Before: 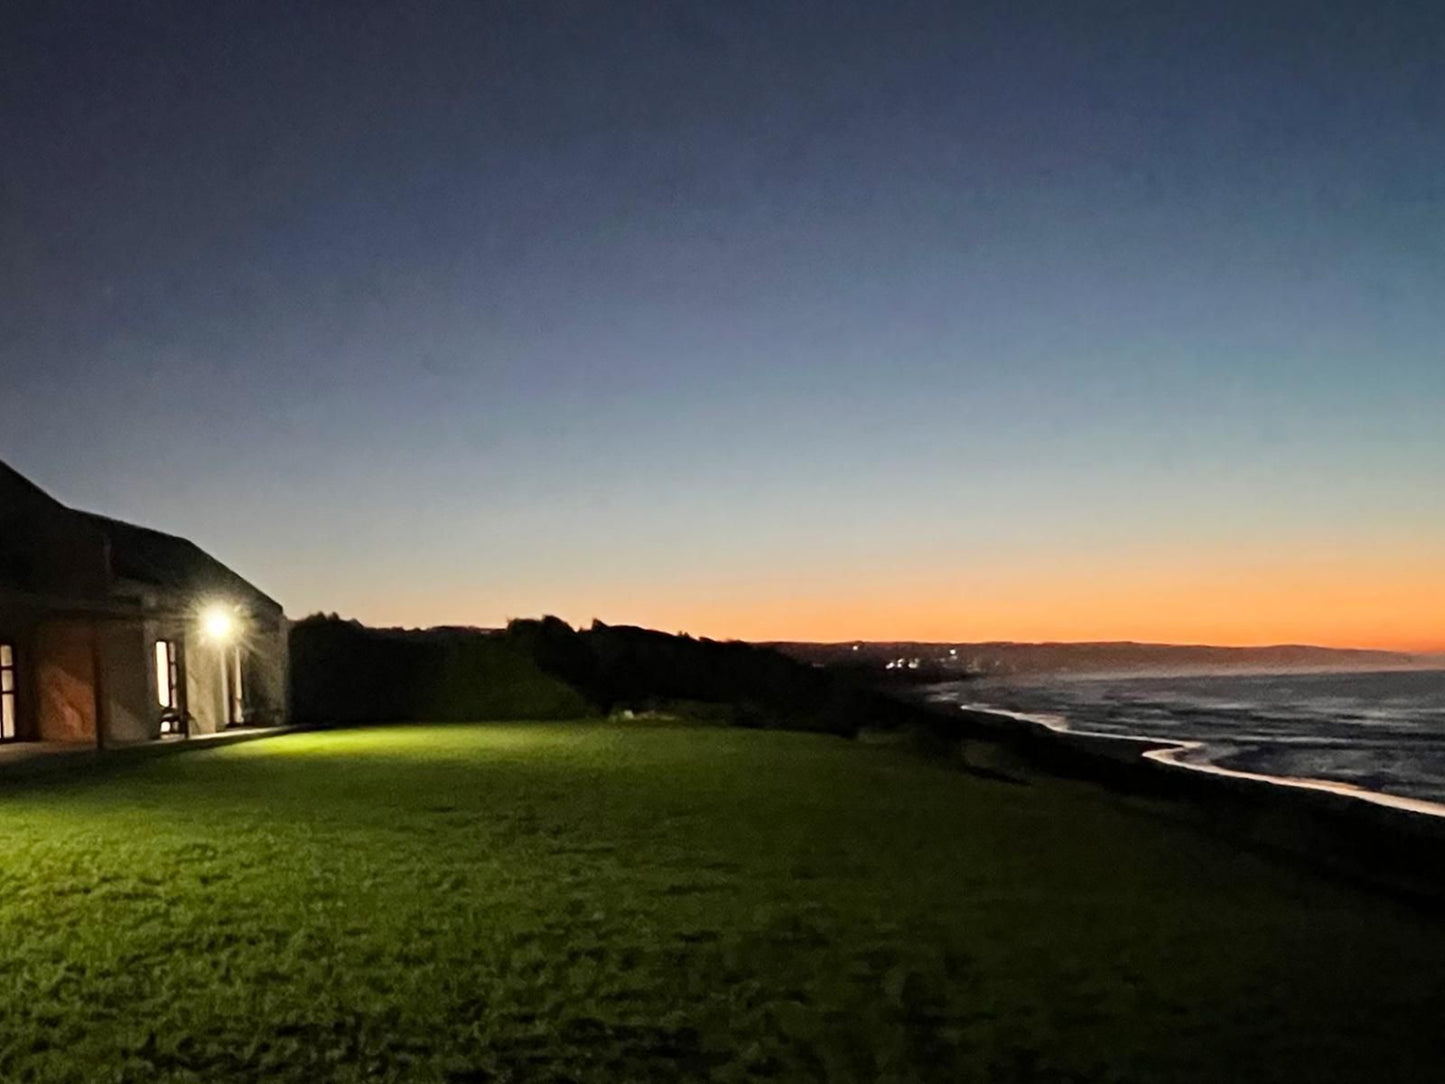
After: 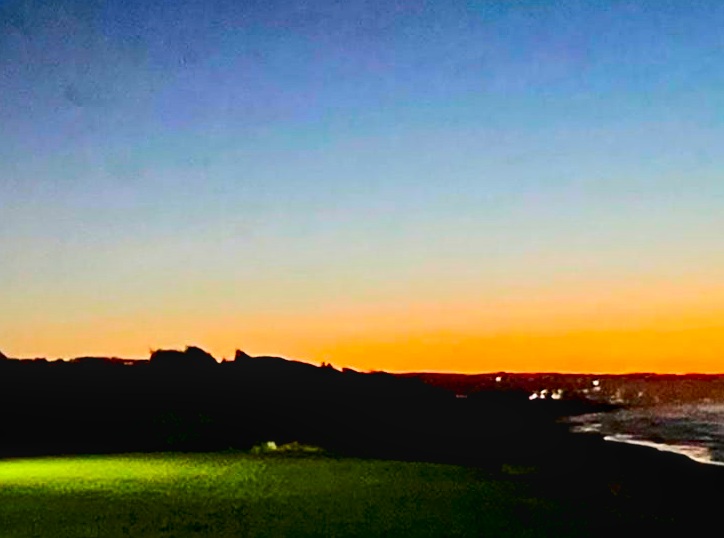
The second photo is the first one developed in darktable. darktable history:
crop: left 24.772%, top 24.894%, right 25.077%, bottom 25.396%
sharpen: on, module defaults
tone equalizer: -8 EV -0.396 EV, -7 EV -0.379 EV, -6 EV -0.315 EV, -5 EV -0.25 EV, -3 EV 0.238 EV, -2 EV 0.305 EV, -1 EV 0.414 EV, +0 EV 0.422 EV, smoothing diameter 24.9%, edges refinement/feathering 12.78, preserve details guided filter
contrast brightness saturation: contrast 0.262, brightness 0.011, saturation 0.87
local contrast: on, module defaults
color balance rgb: linear chroma grading › global chroma 6.971%, perceptual saturation grading › global saturation -0.017%, perceptual brilliance grading › mid-tones 9.957%, perceptual brilliance grading › shadows 14.789%, global vibrance 20%
exposure: black level correction 0.011, exposure -0.482 EV, compensate highlight preservation false
